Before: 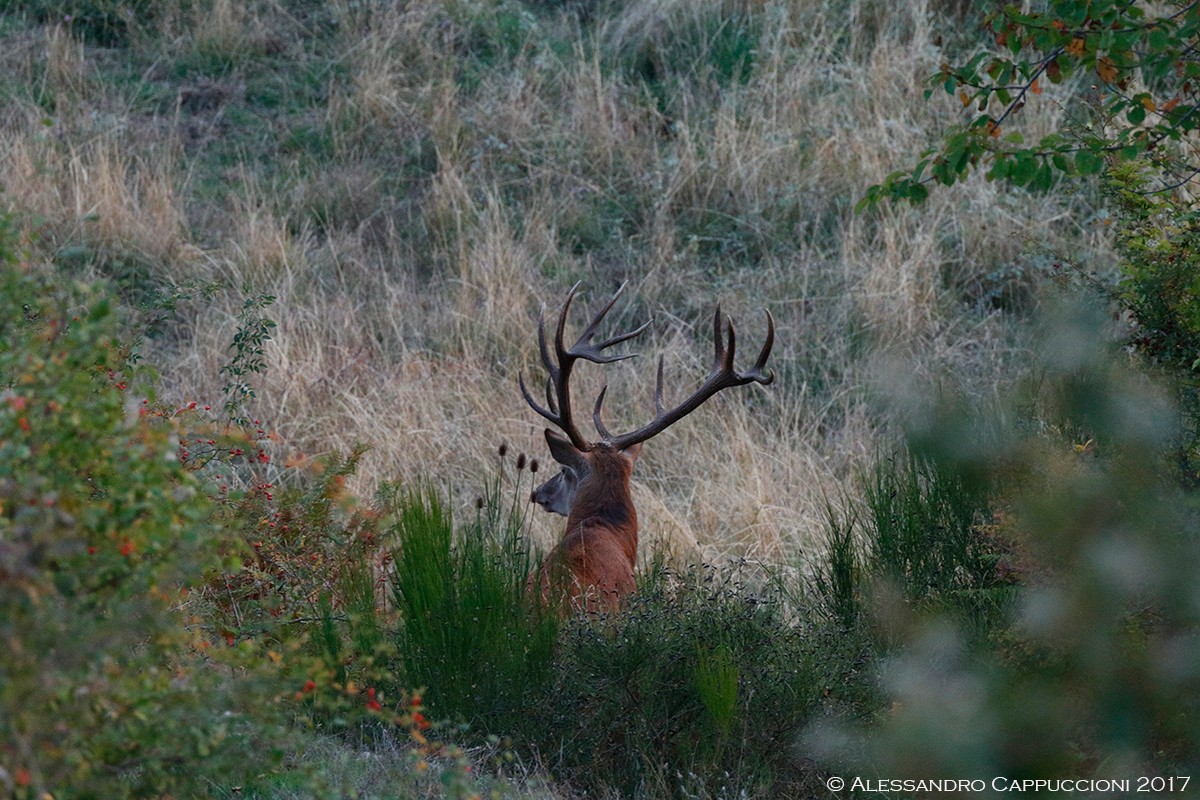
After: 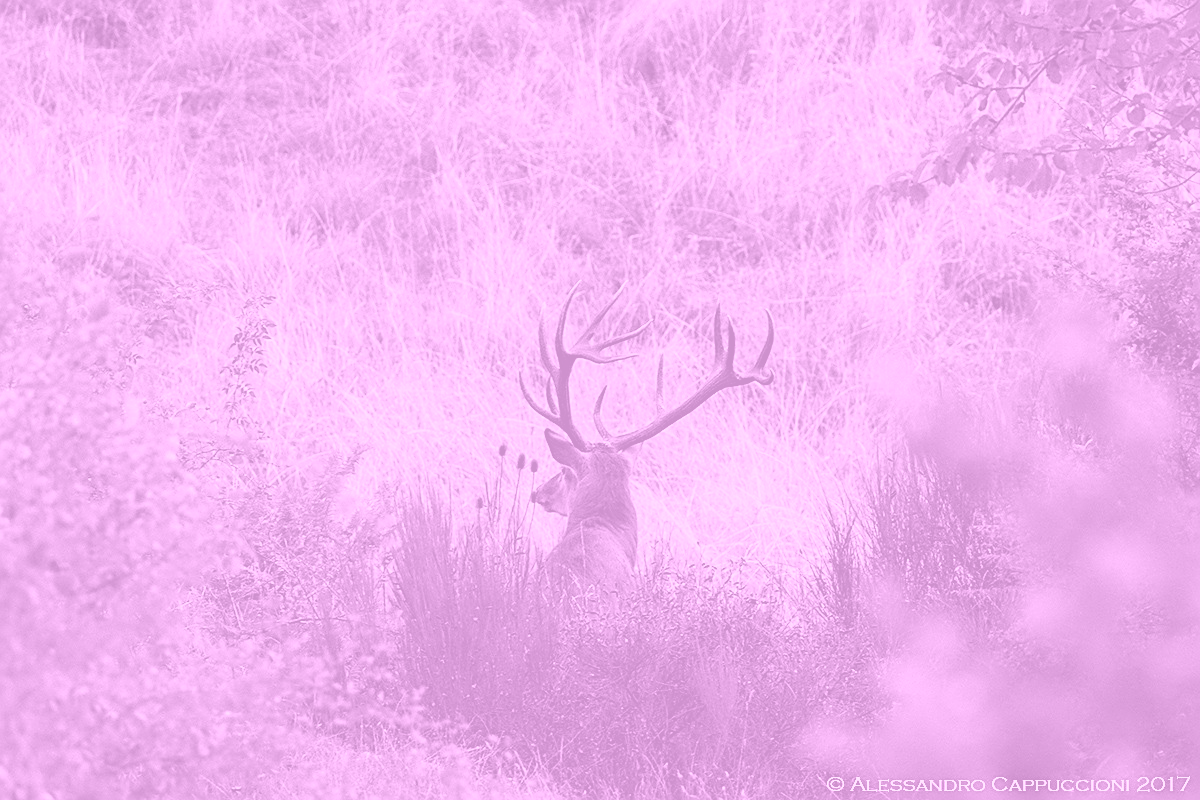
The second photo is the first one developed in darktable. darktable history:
sharpen: on, module defaults
base curve: curves: ch0 [(0, 0) (0.005, 0.002) (0.15, 0.3) (0.4, 0.7) (0.75, 0.95) (1, 1)], preserve colors none
colorize: hue 331.2°, saturation 69%, source mix 30.28%, lightness 69.02%, version 1
exposure: exposure -0.153 EV, compensate highlight preservation false
